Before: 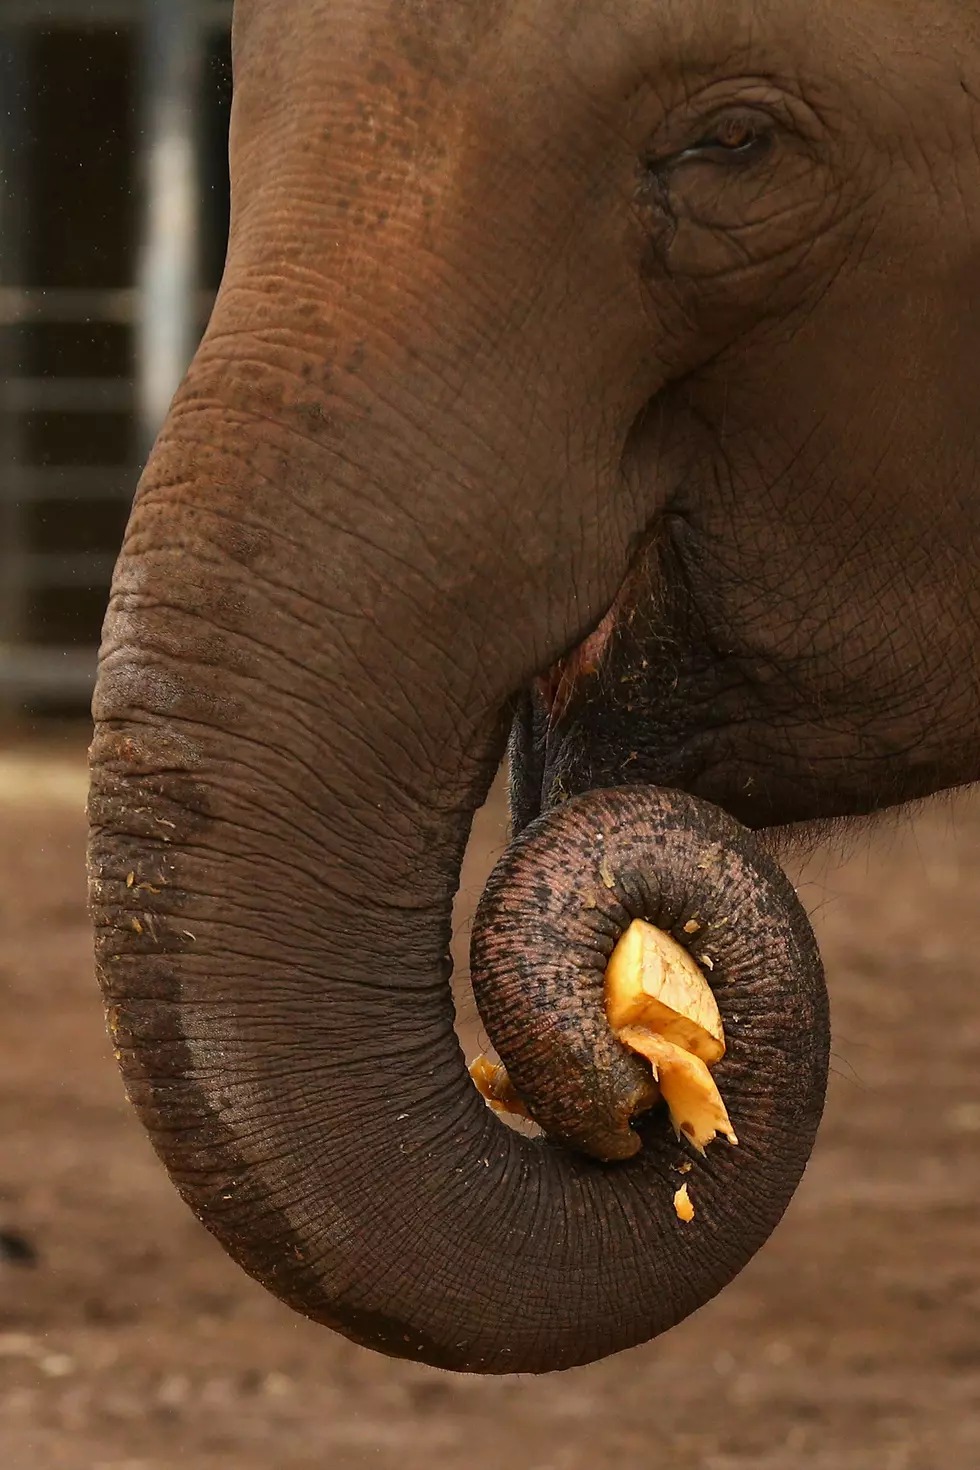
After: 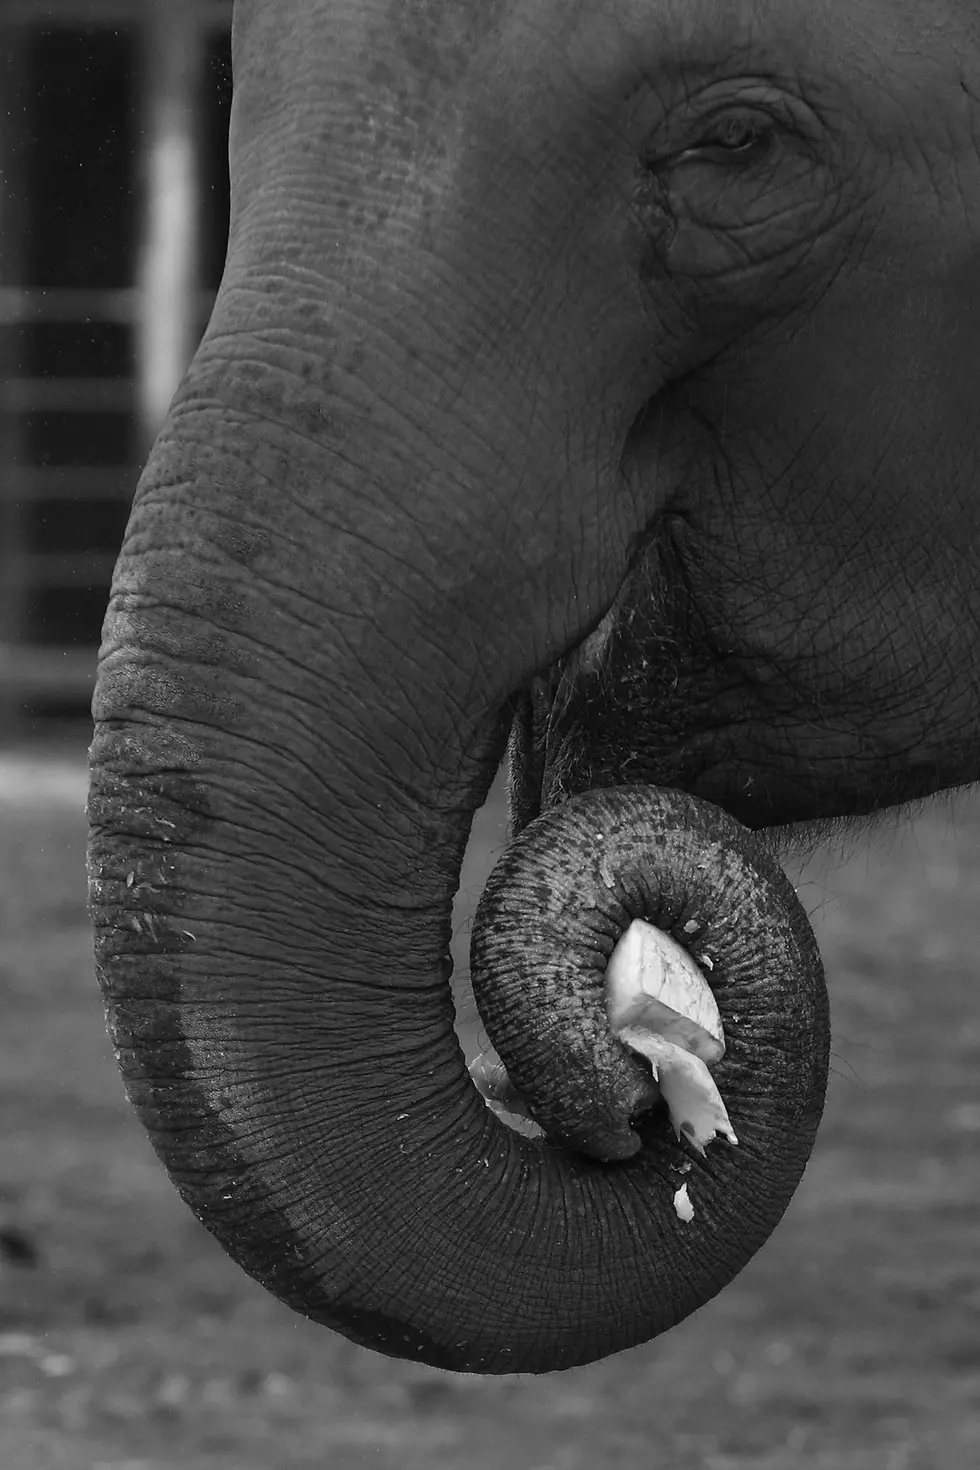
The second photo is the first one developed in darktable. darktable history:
monochrome: on, module defaults
base curve: curves: ch0 [(0, 0) (0.303, 0.277) (1, 1)]
